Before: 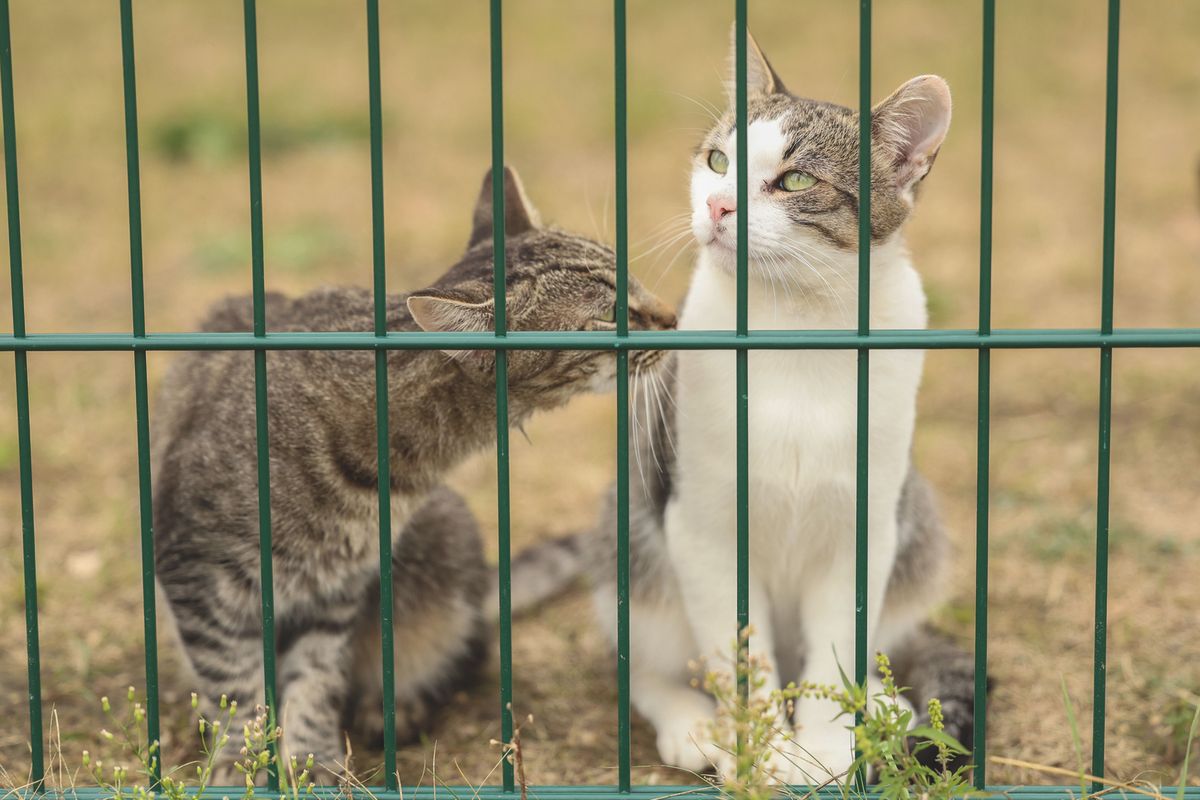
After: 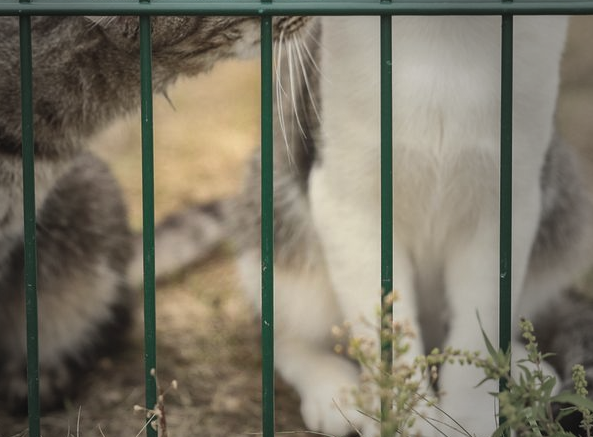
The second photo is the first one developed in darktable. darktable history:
local contrast: mode bilateral grid, contrast 20, coarseness 50, detail 130%, midtone range 0.2
crop: left 29.672%, top 41.786%, right 20.851%, bottom 3.487%
vignetting: fall-off start 33.76%, fall-off radius 64.94%, brightness -0.575, center (-0.12, -0.002), width/height ratio 0.959
